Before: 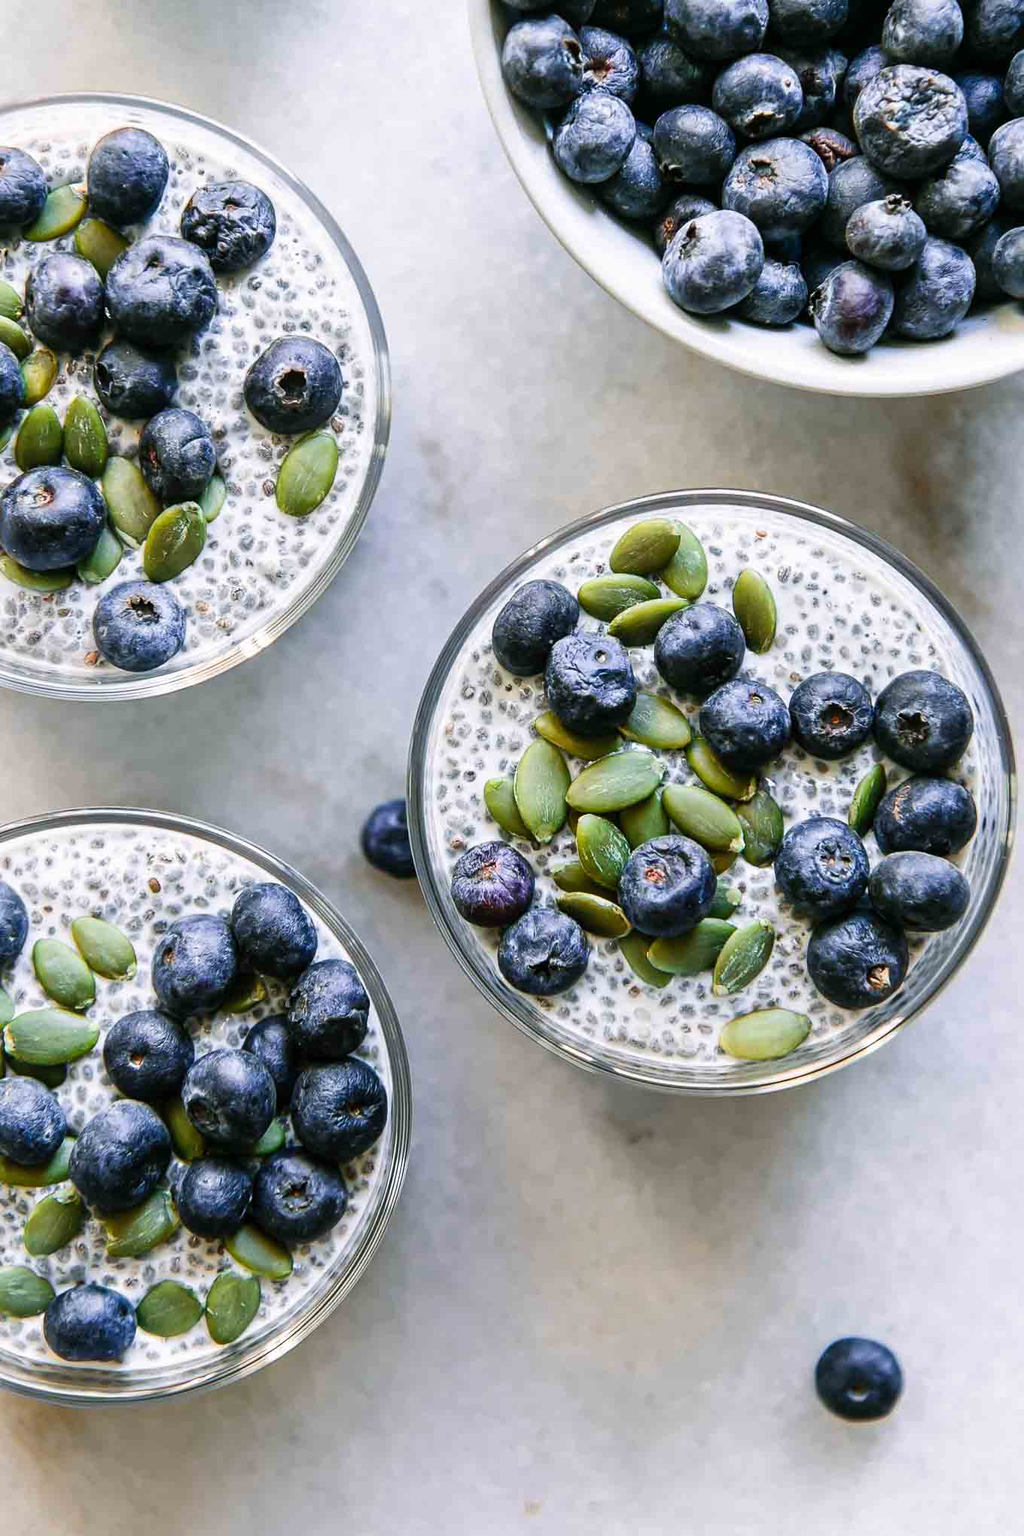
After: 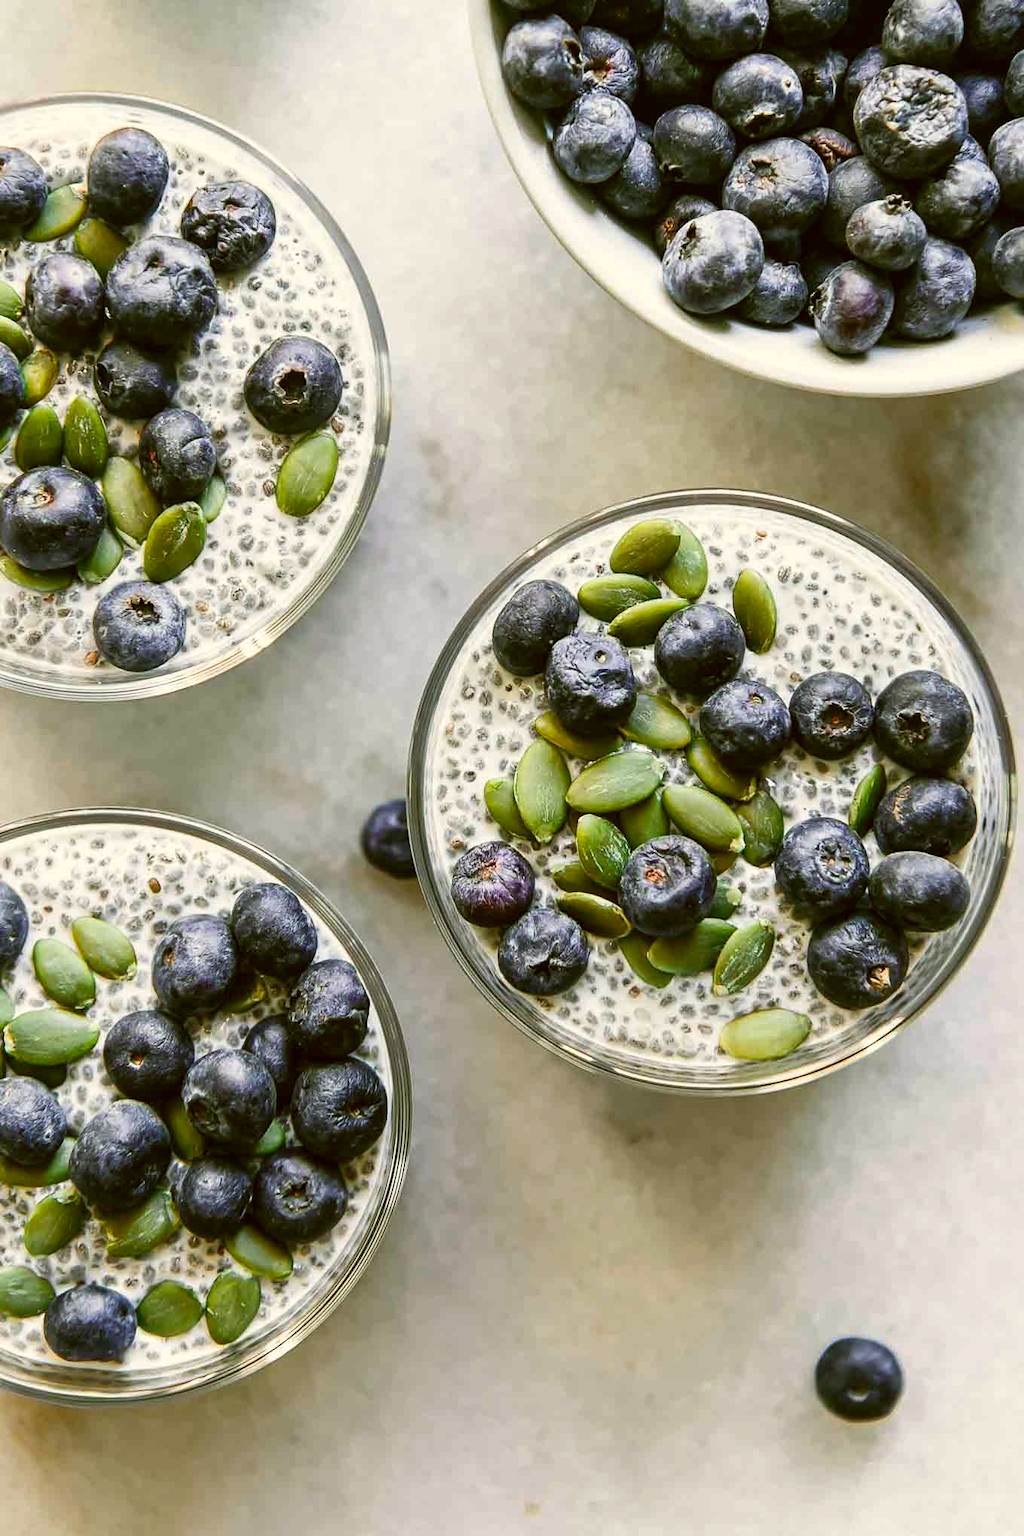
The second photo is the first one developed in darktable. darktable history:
tone curve: curves: ch0 [(0, 0) (0.003, 0.003) (0.011, 0.015) (0.025, 0.031) (0.044, 0.056) (0.069, 0.083) (0.1, 0.113) (0.136, 0.145) (0.177, 0.184) (0.224, 0.225) (0.277, 0.275) (0.335, 0.327) (0.399, 0.385) (0.468, 0.447) (0.543, 0.528) (0.623, 0.611) (0.709, 0.703) (0.801, 0.802) (0.898, 0.902) (1, 1)], color space Lab, independent channels, preserve colors none
color correction: highlights a* -1.2, highlights b* 10.37, shadows a* 0.553, shadows b* 19.93
